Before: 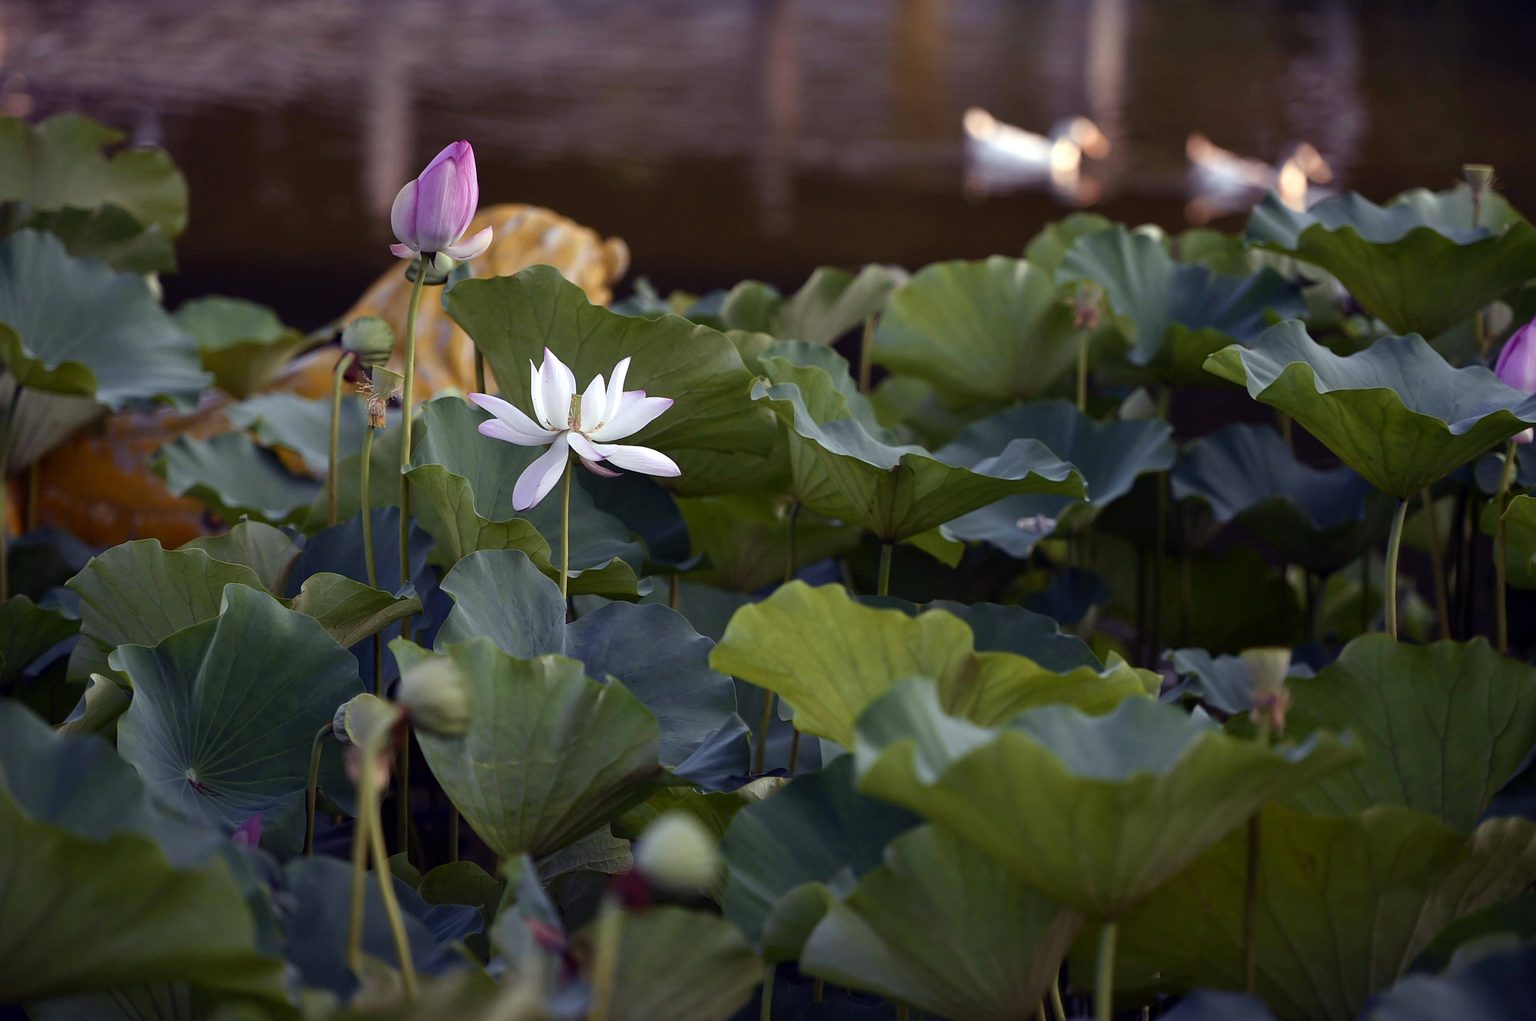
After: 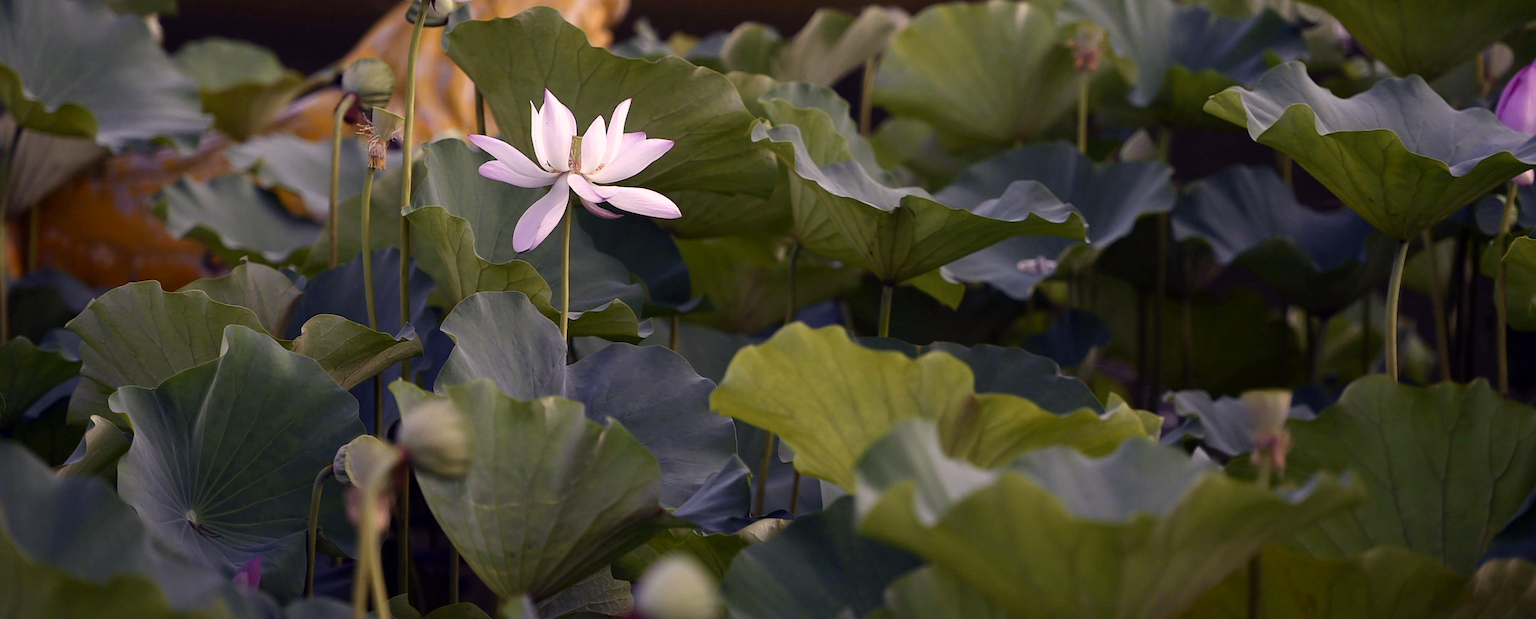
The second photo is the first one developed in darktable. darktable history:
crop and rotate: top 25.357%, bottom 13.942%
color correction: highlights a* 14.52, highlights b* 4.84
